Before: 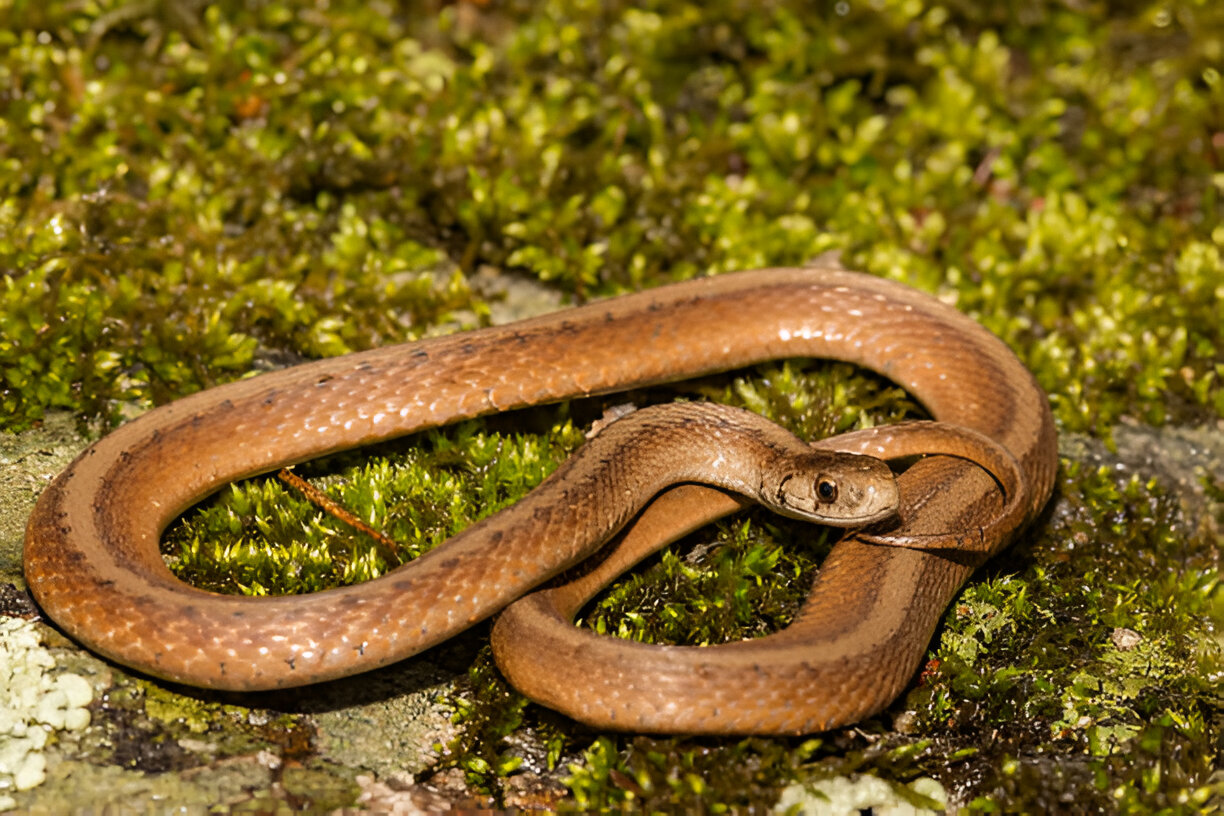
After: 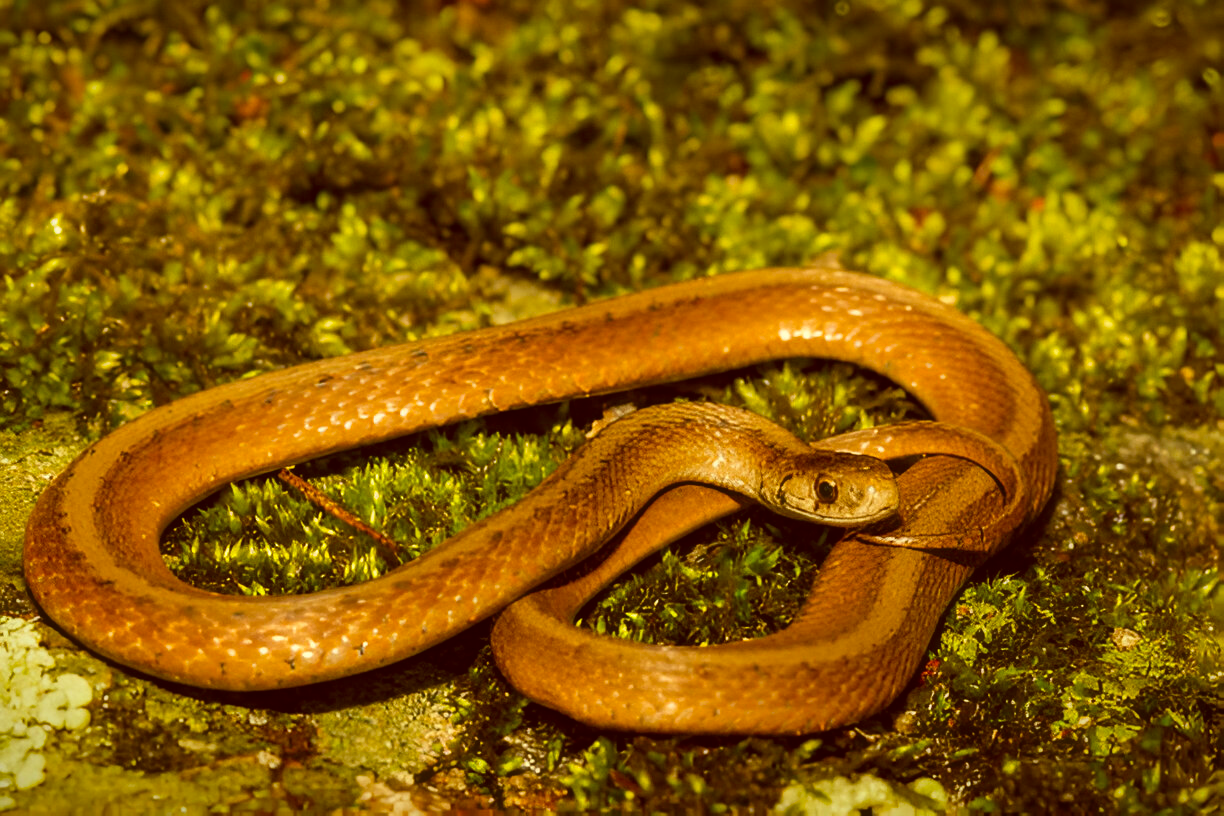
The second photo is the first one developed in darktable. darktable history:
contrast brightness saturation: contrast 0.03, brightness -0.04
haze removal: strength -0.1, adaptive false
vignetting: fall-off start 98.29%, fall-off radius 100%, brightness -1, saturation 0.5, width/height ratio 1.428
color balance rgb: perceptual saturation grading › global saturation 30%, global vibrance 20%
color correction: highlights a* -5.94, highlights b* 9.48, shadows a* 10.12, shadows b* 23.94
white balance: red 1.029, blue 0.92
